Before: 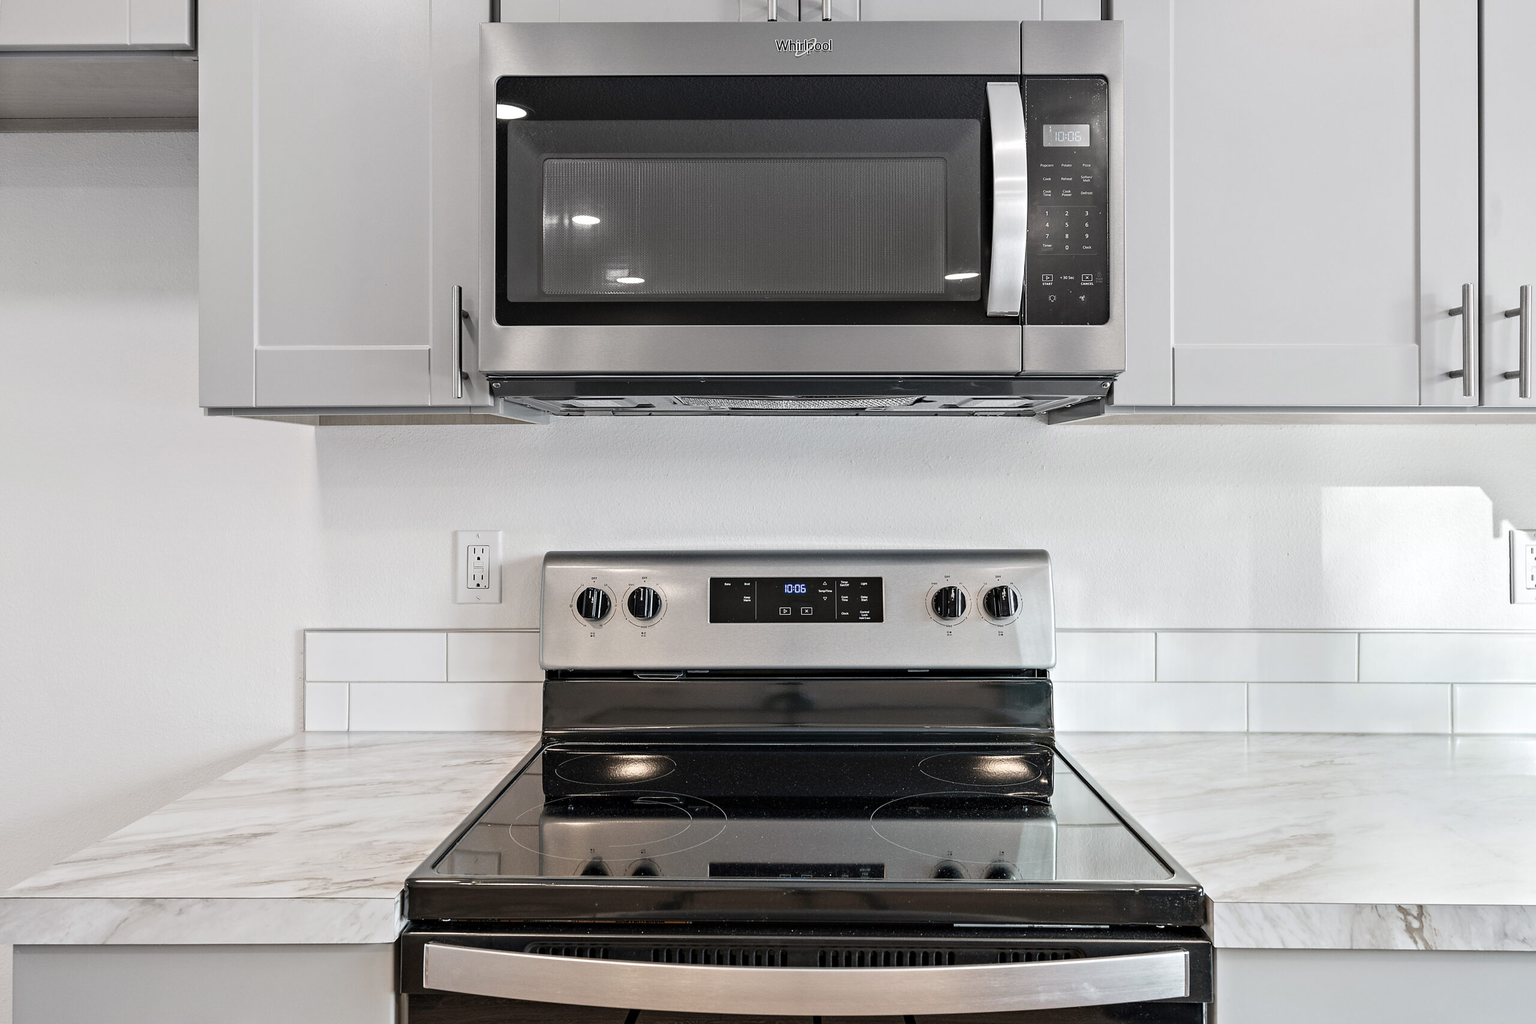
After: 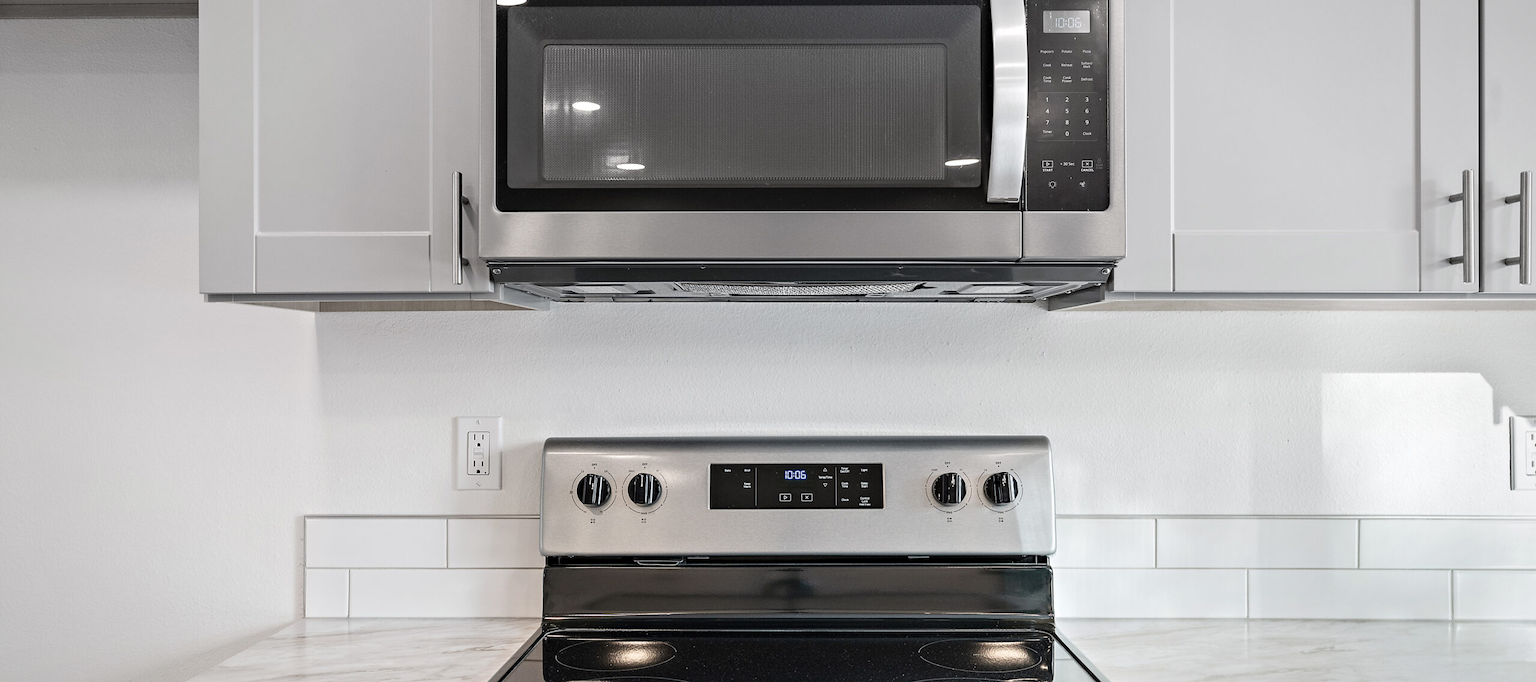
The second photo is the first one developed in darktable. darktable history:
vignetting: fall-off radius 100%, width/height ratio 1.337
crop: top 11.166%, bottom 22.168%
